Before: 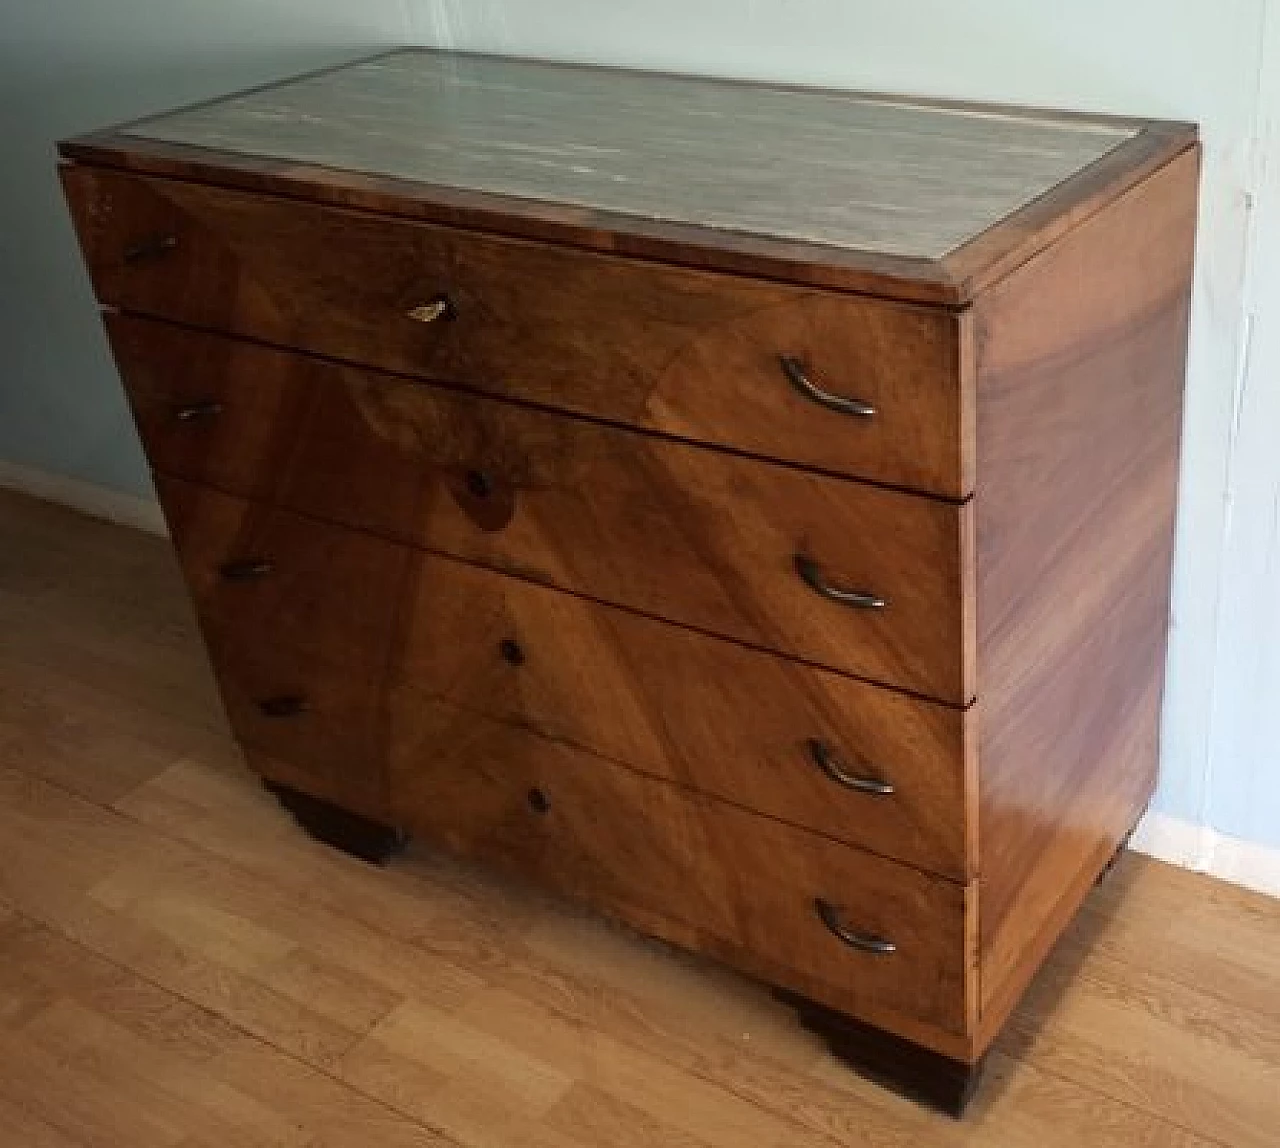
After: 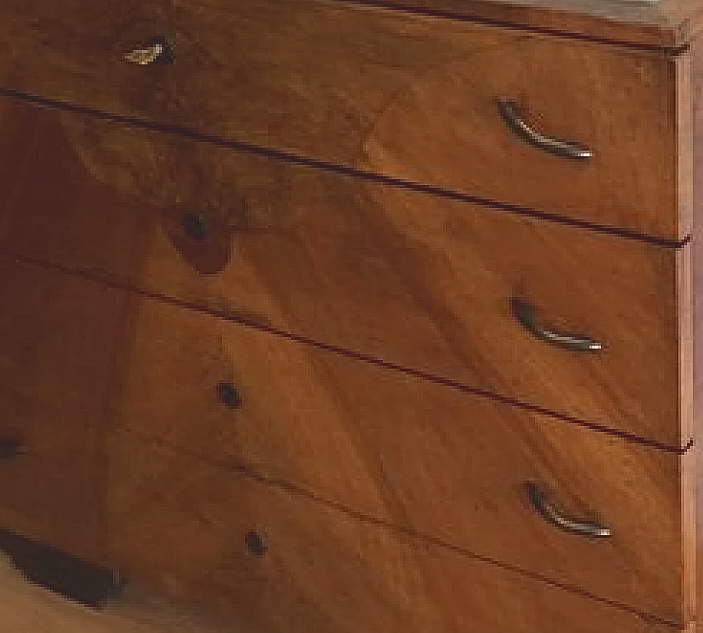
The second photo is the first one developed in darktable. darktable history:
contrast brightness saturation: contrast -0.284
crop and rotate: left 22.145%, top 22.461%, right 22.864%, bottom 22.392%
velvia: strength 15.34%
sharpen: radius 2.537, amount 0.638
